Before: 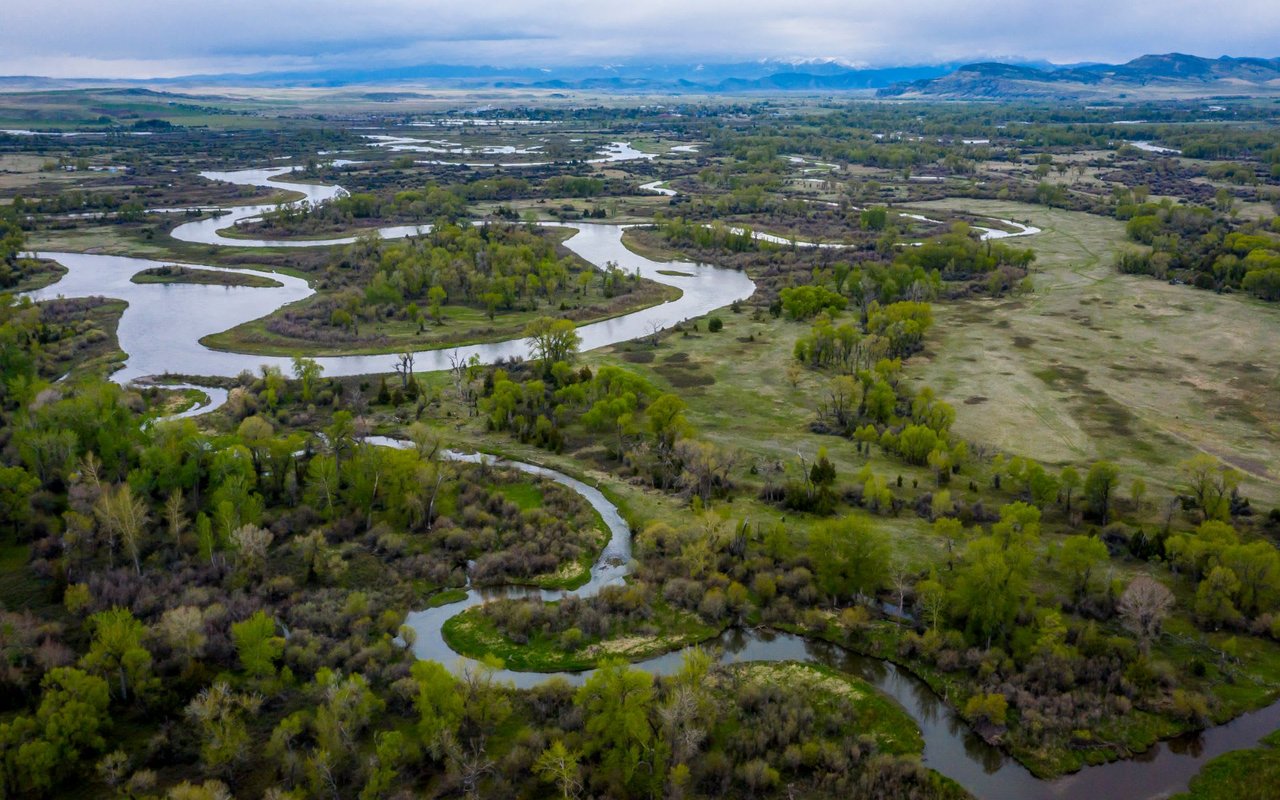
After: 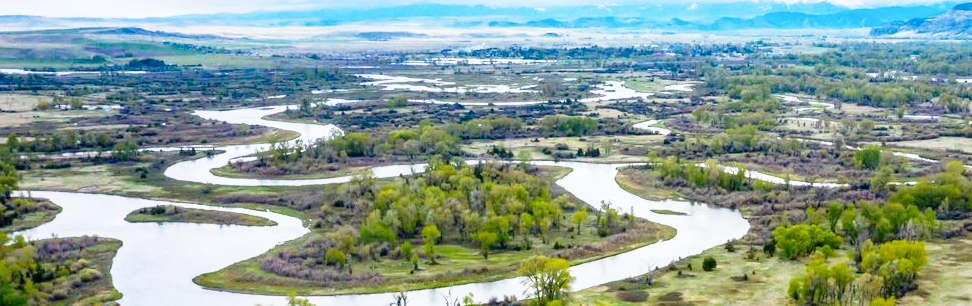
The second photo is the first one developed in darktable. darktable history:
base curve: curves: ch0 [(0, 0) (0.012, 0.01) (0.073, 0.168) (0.31, 0.711) (0.645, 0.957) (1, 1)], preserve colors none
crop: left 0.53%, top 7.637%, right 23.512%, bottom 53.765%
